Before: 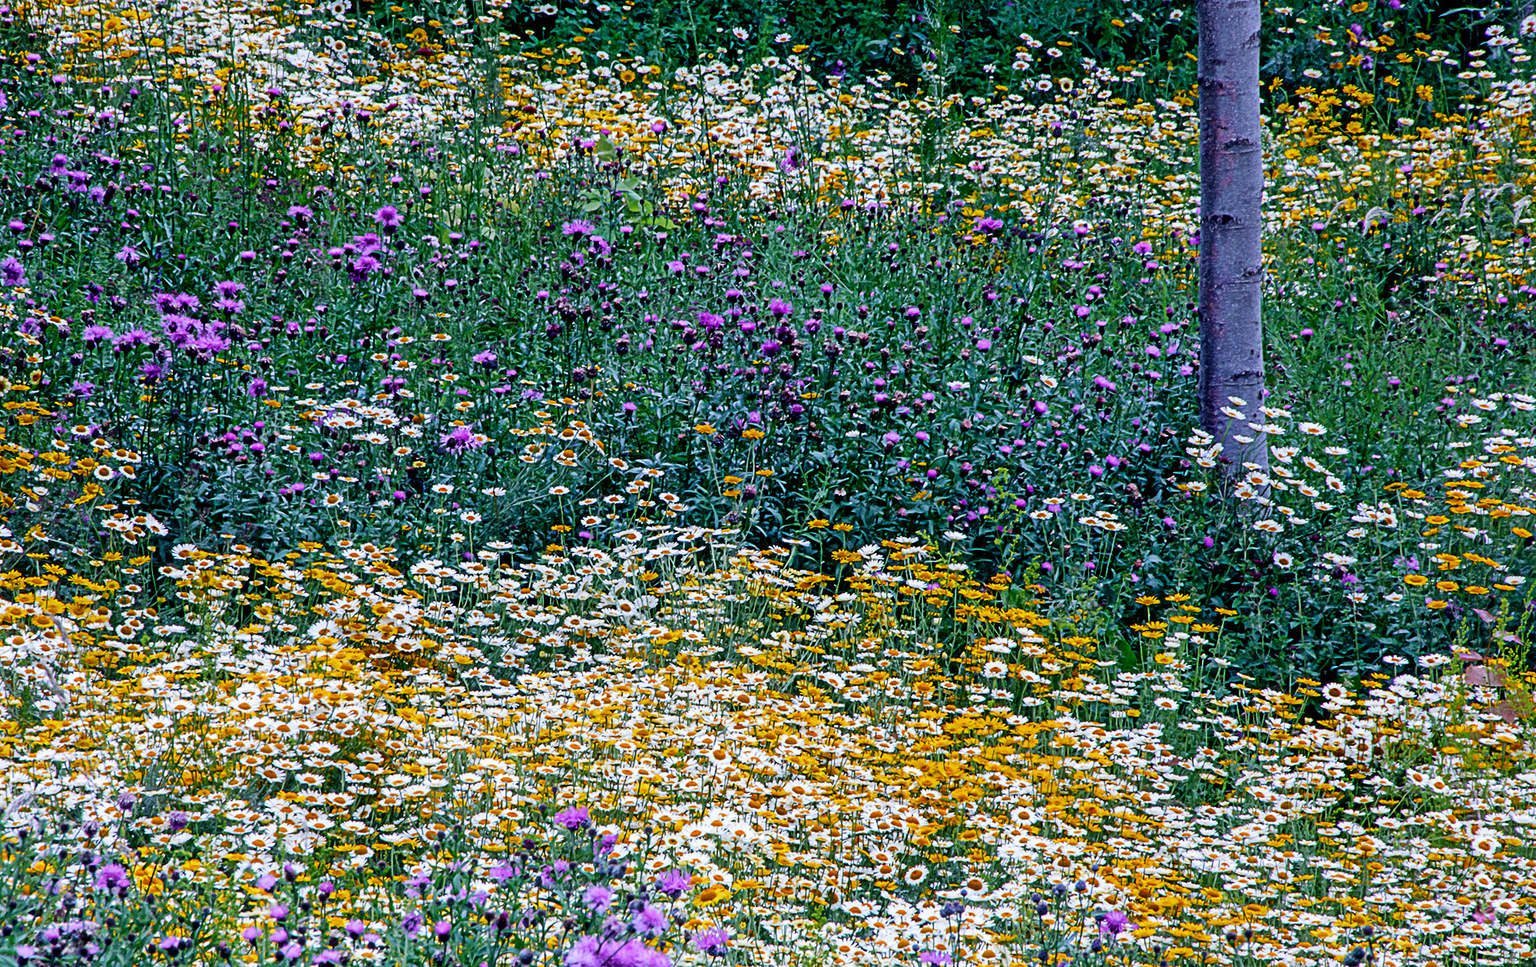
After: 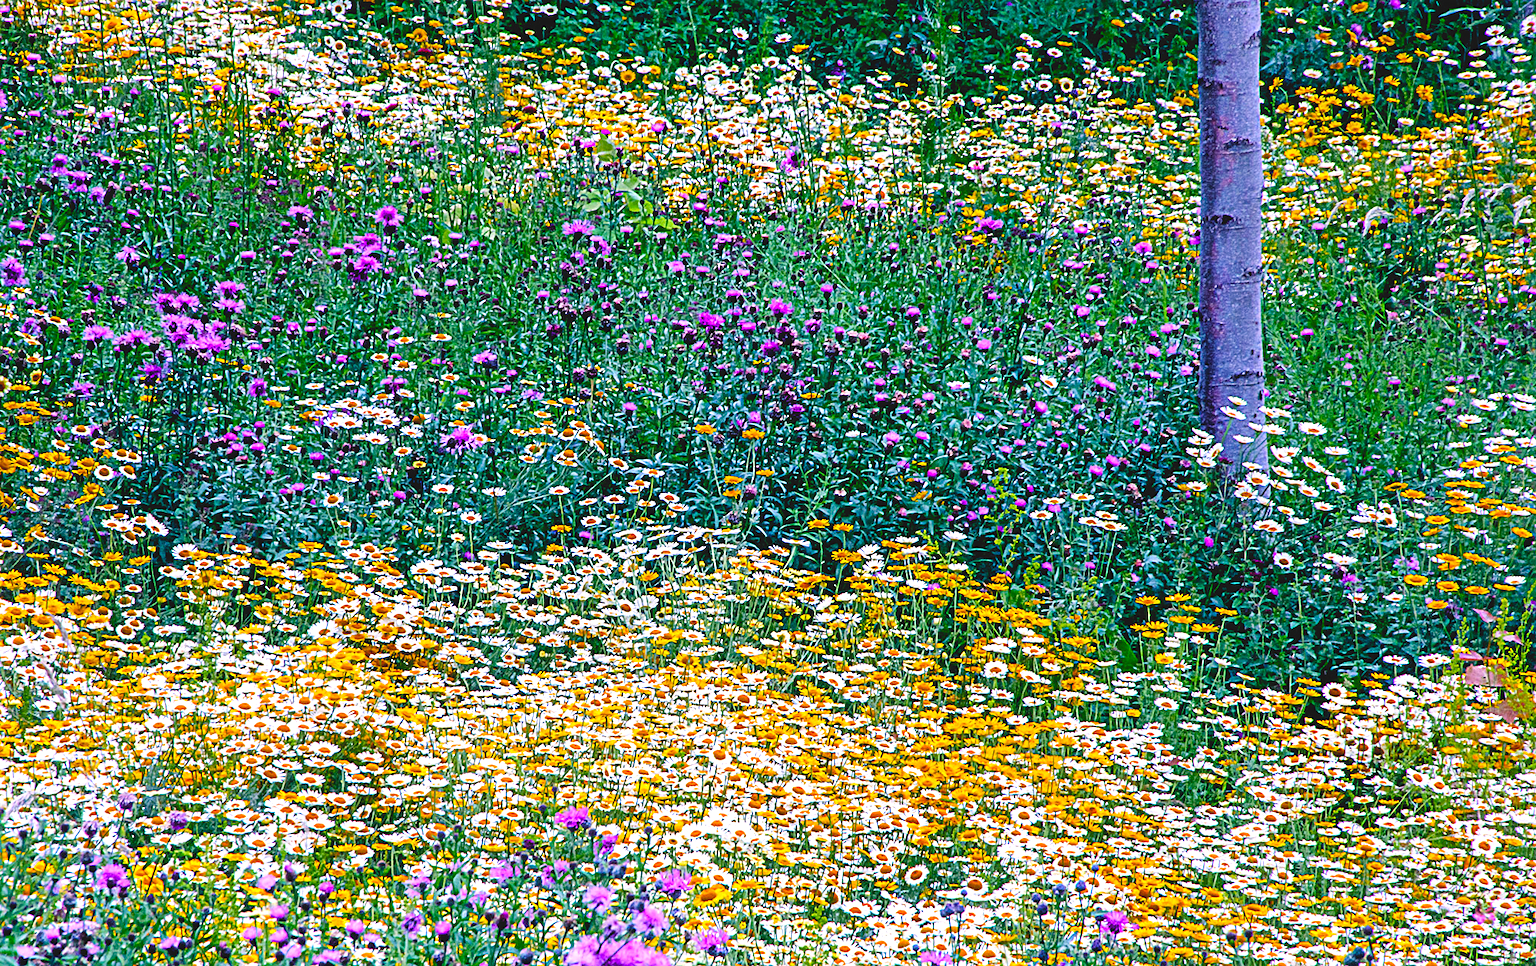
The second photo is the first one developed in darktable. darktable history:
color balance rgb: shadows lift › chroma 0.914%, shadows lift › hue 114.98°, highlights gain › chroma 2.068%, highlights gain › hue 45.57°, perceptual saturation grading › global saturation 27.624%, perceptual saturation grading › highlights -25.3%, perceptual saturation grading › shadows 24.925%, global vibrance 15.121%
levels: levels [0.062, 0.494, 0.925]
exposure: exposure 0.8 EV, compensate highlight preservation false
sharpen: amount 0.204
contrast brightness saturation: contrast -0.271
